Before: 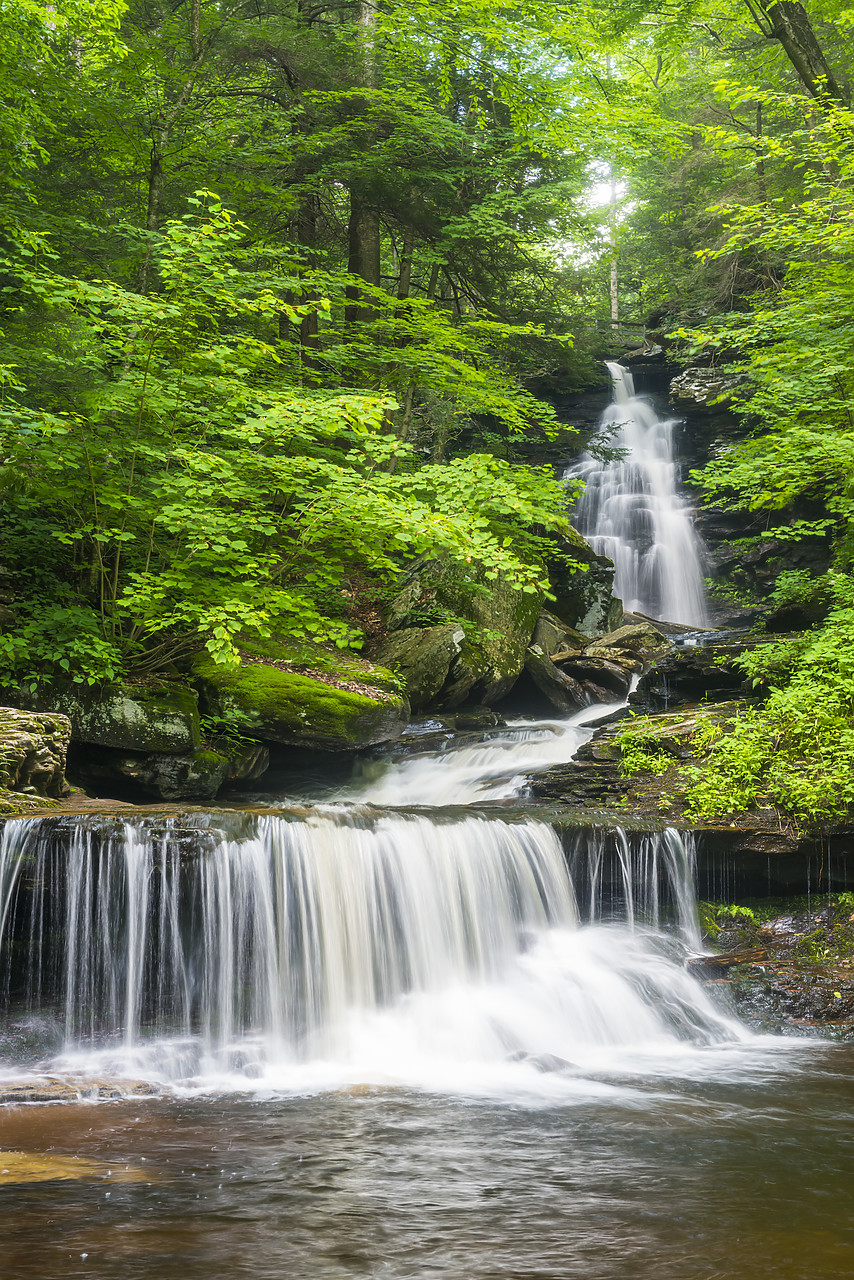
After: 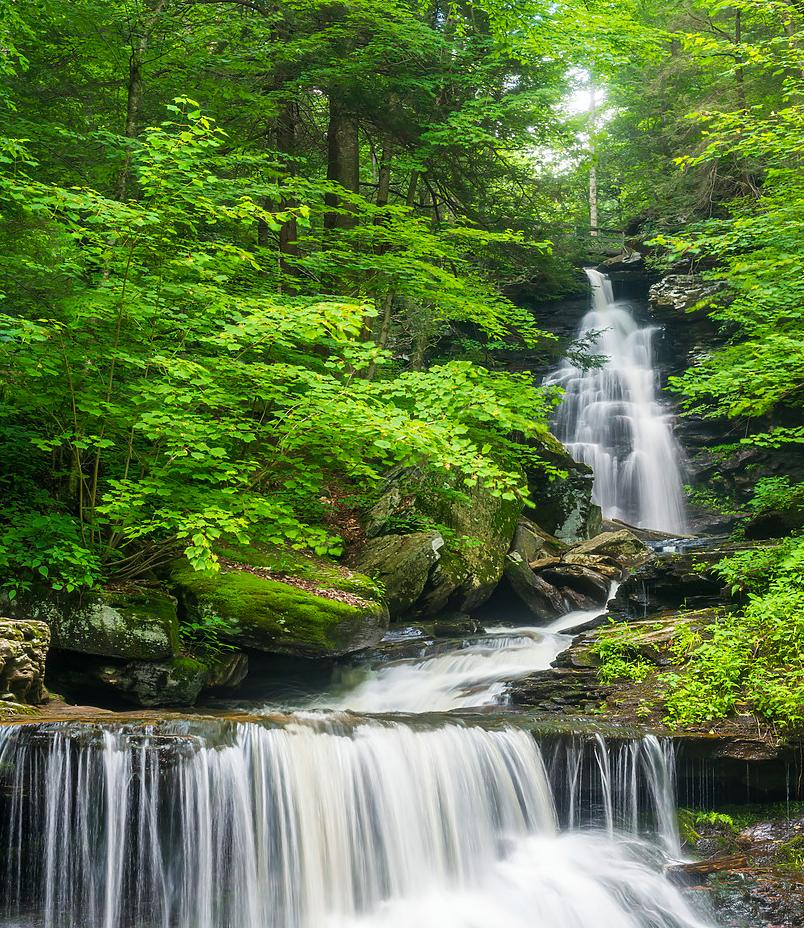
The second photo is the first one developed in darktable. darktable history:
color correction: highlights a* -0.288, highlights b* -0.142
crop: left 2.548%, top 7.298%, right 3.261%, bottom 20.143%
